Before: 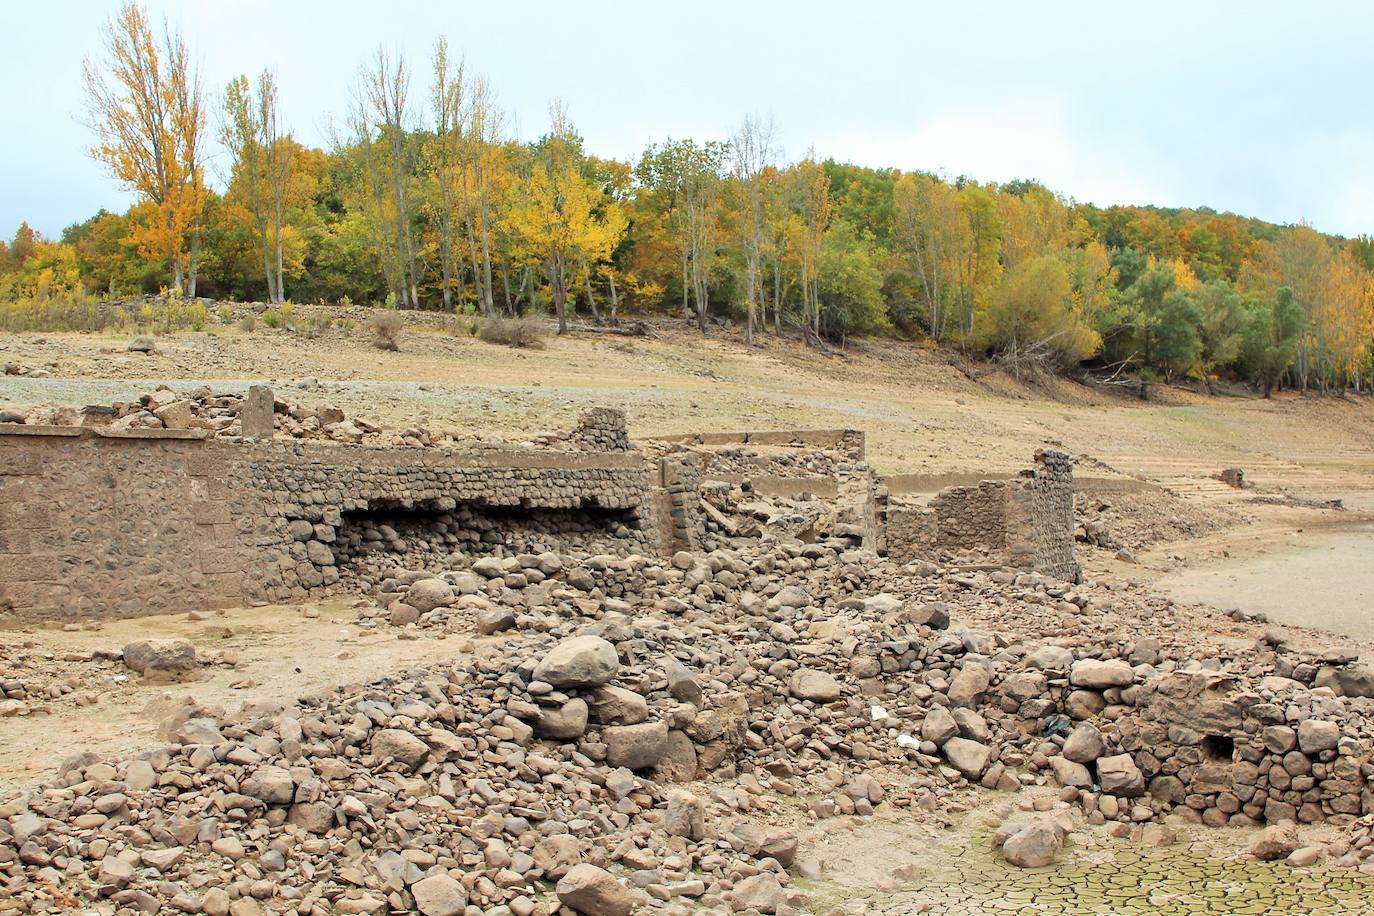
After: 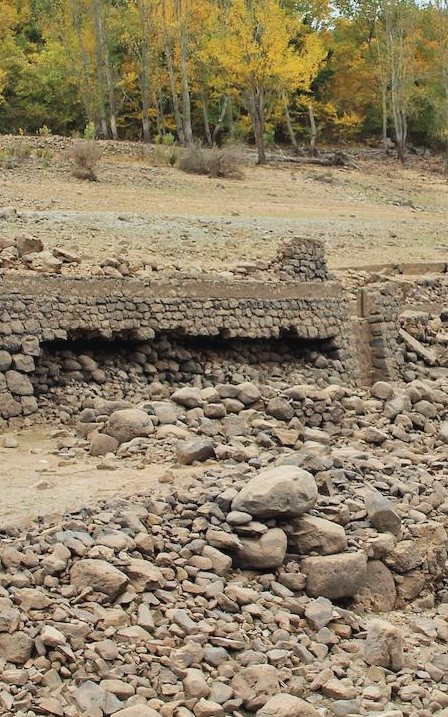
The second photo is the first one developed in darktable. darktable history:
contrast brightness saturation: contrast -0.084, brightness -0.037, saturation -0.11
crop and rotate: left 21.935%, top 18.657%, right 45.453%, bottom 2.976%
